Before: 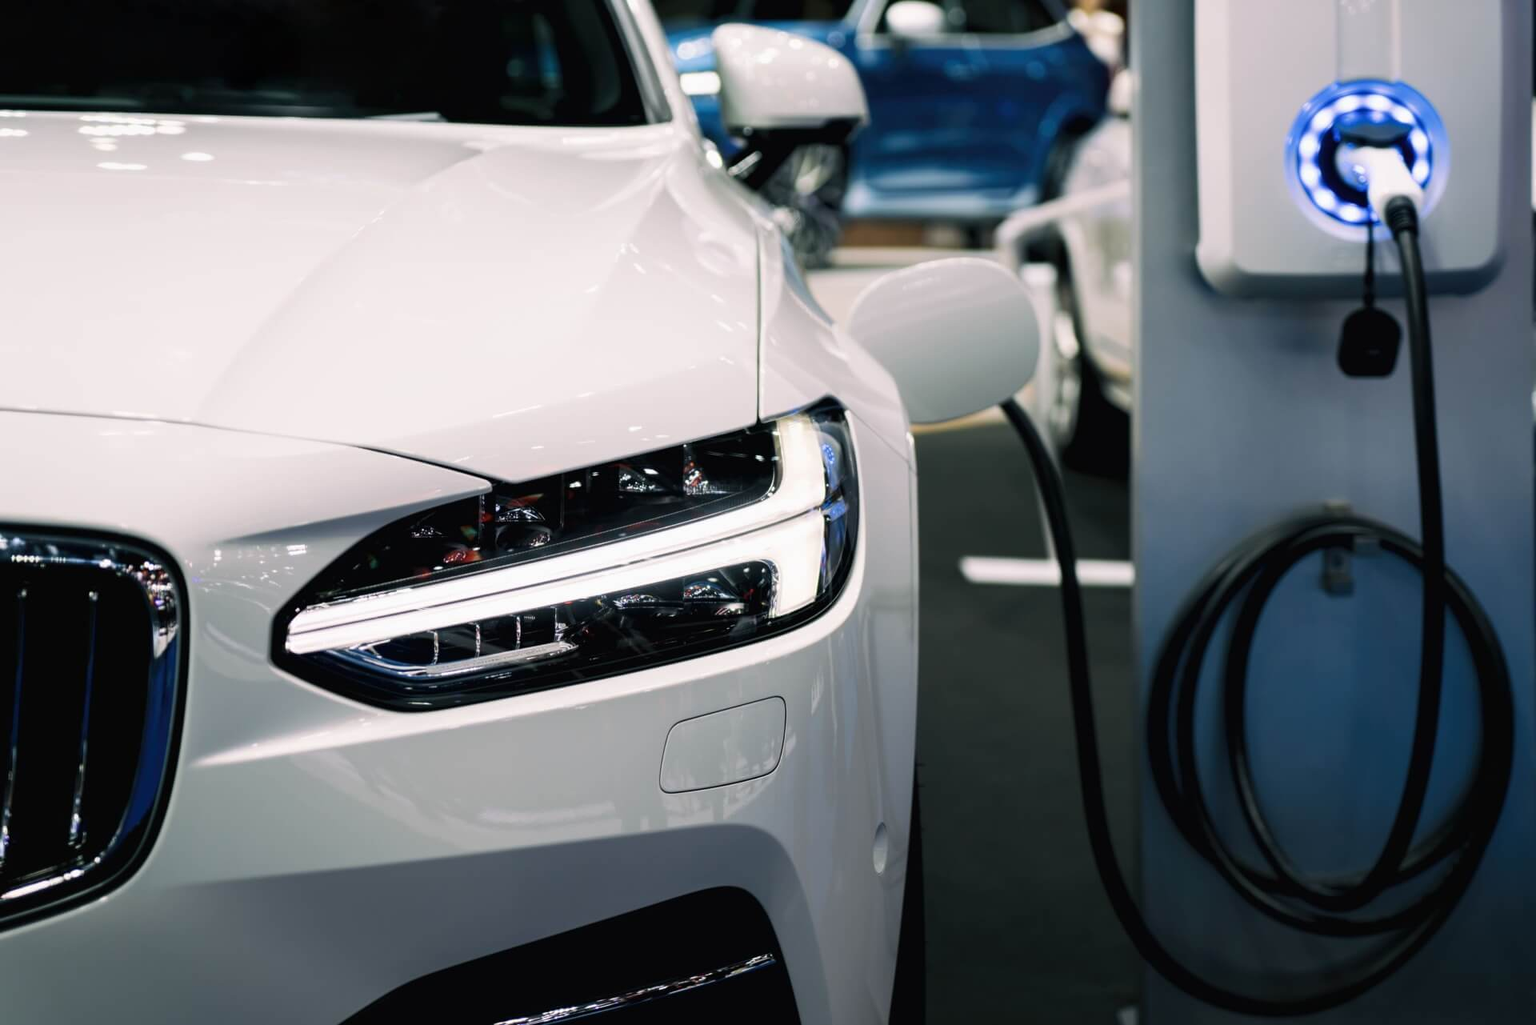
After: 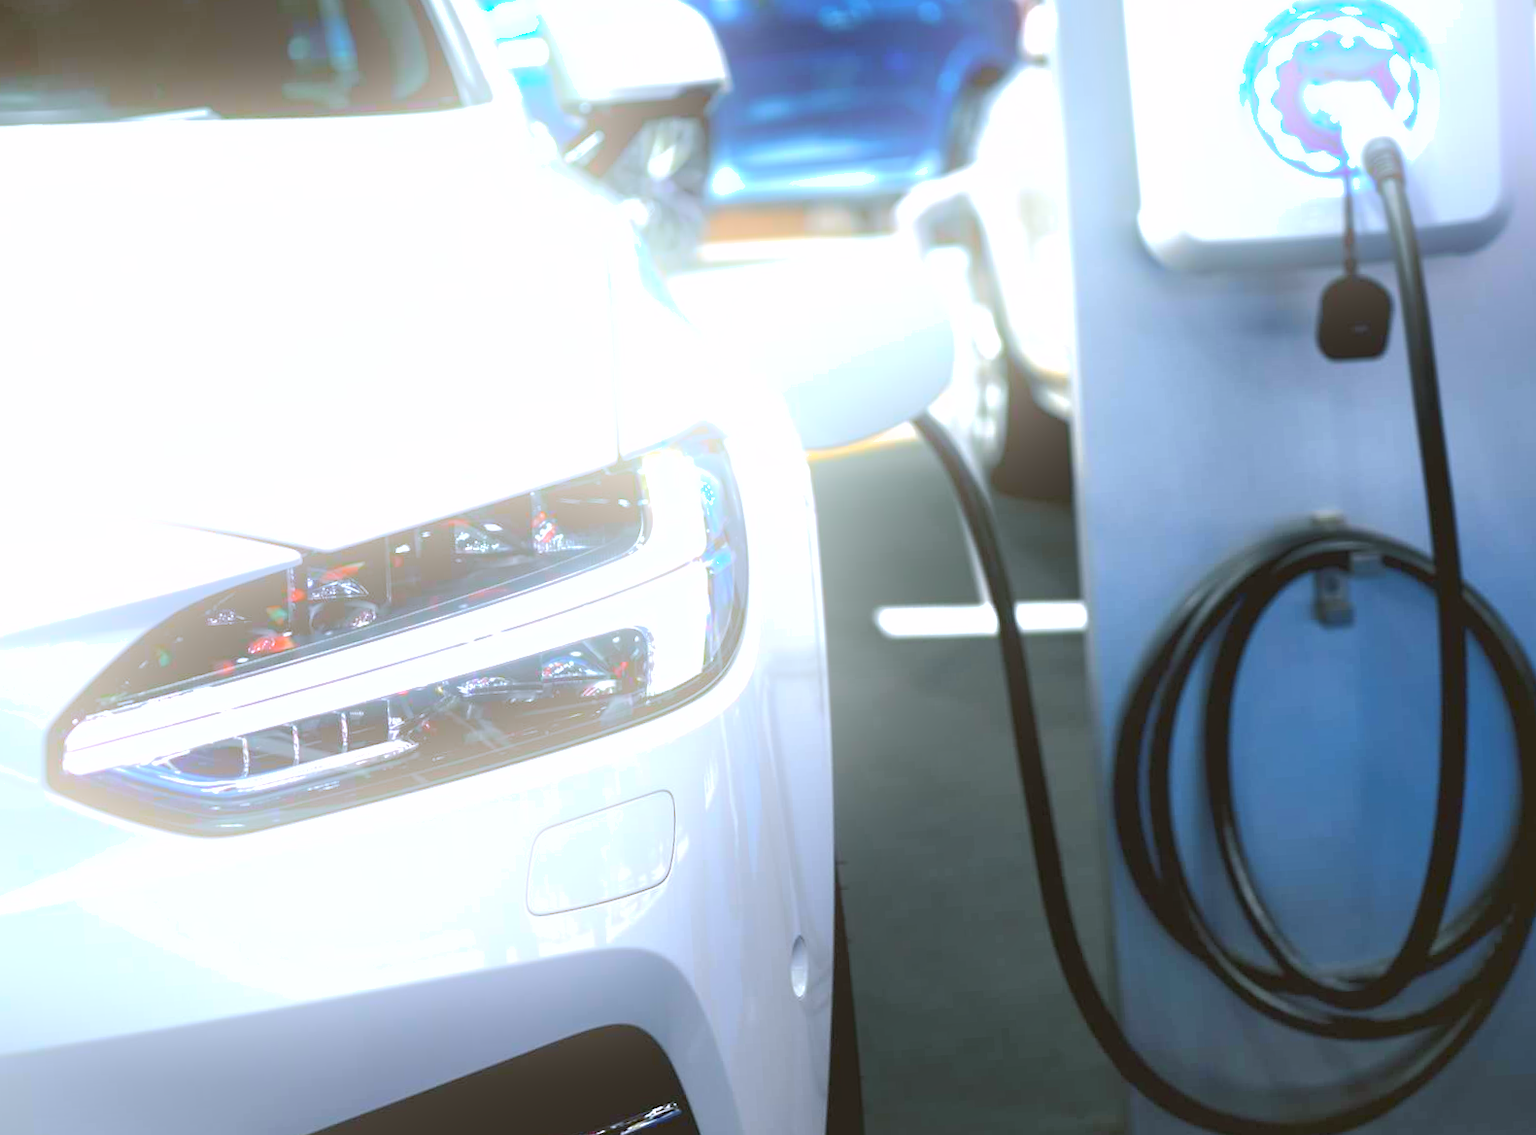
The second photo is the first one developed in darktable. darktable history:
crop and rotate: left 14.584%
bloom: on, module defaults
rotate and perspective: rotation -3.52°, crop left 0.036, crop right 0.964, crop top 0.081, crop bottom 0.919
white balance: red 1.004, blue 1.096
shadows and highlights: on, module defaults
color balance: lift [1.004, 1.002, 1.002, 0.998], gamma [1, 1.007, 1.002, 0.993], gain [1, 0.977, 1.013, 1.023], contrast -3.64%
exposure: black level correction 0, exposure 1.5 EV, compensate exposure bias true, compensate highlight preservation false
